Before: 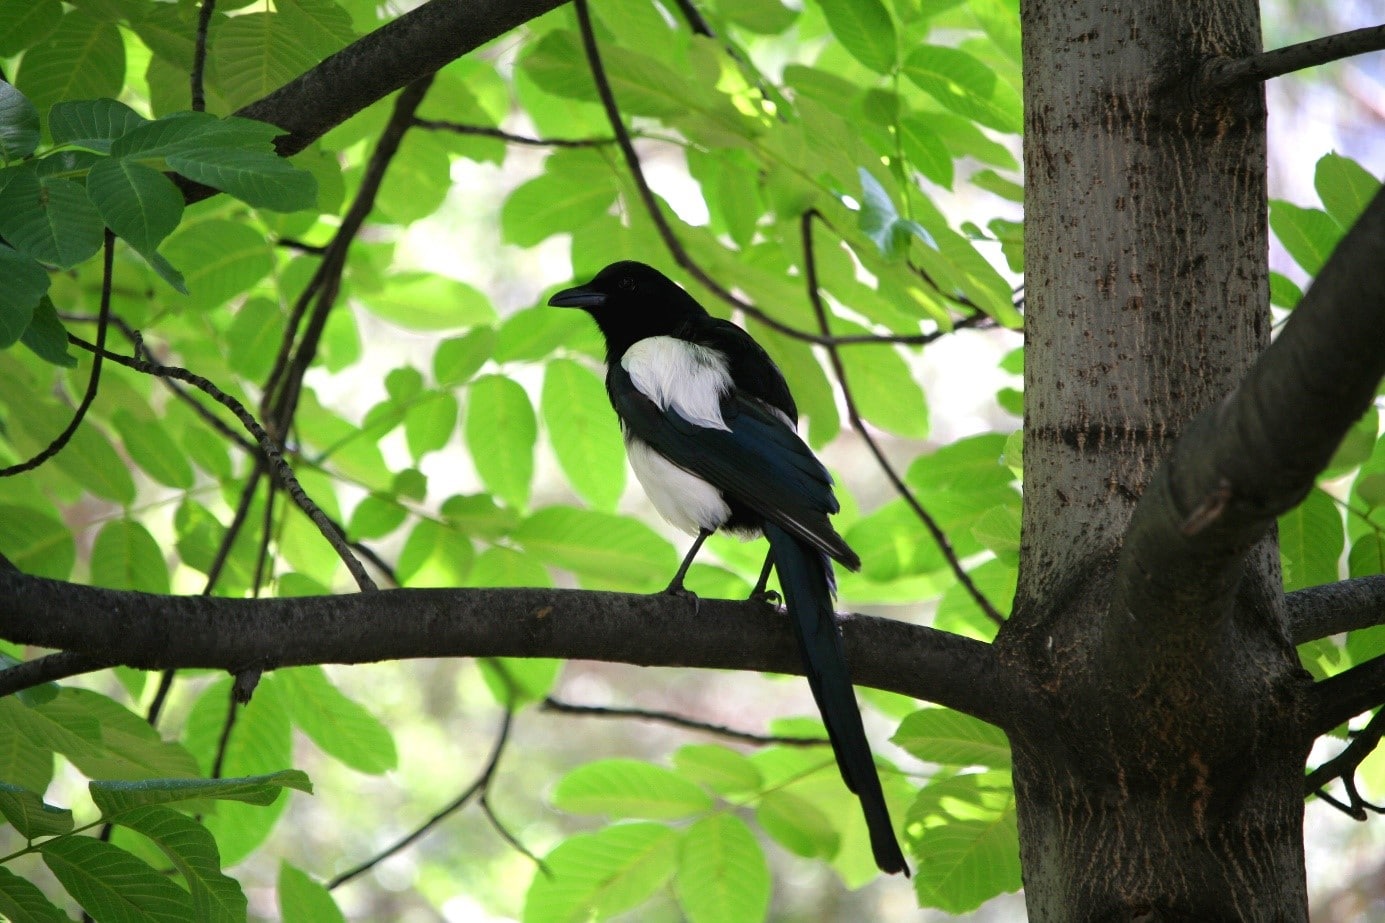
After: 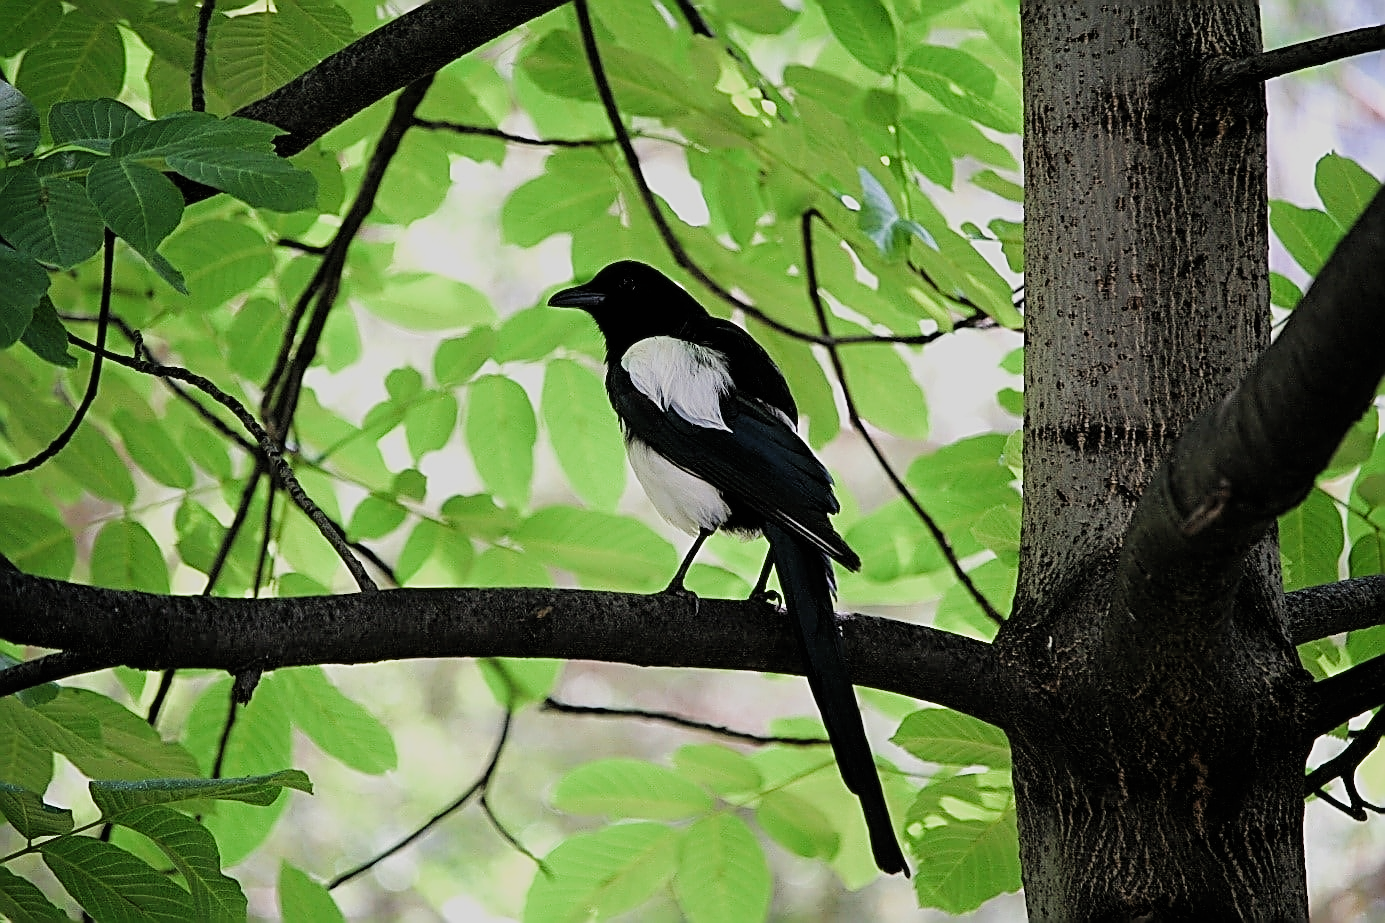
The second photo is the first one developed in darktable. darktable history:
filmic rgb: black relative exposure -7.65 EV, white relative exposure 4.56 EV, hardness 3.61, contrast 1.057, color science v4 (2020)
sharpen: amount 1.847
